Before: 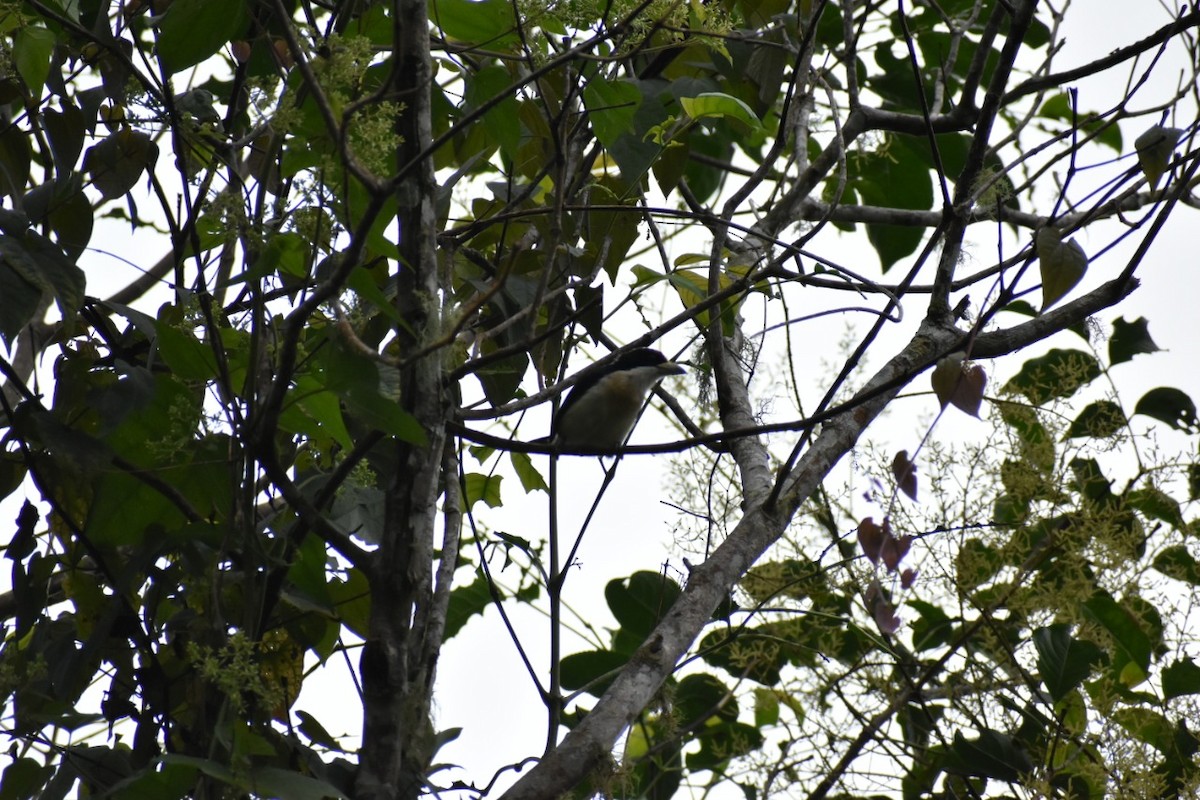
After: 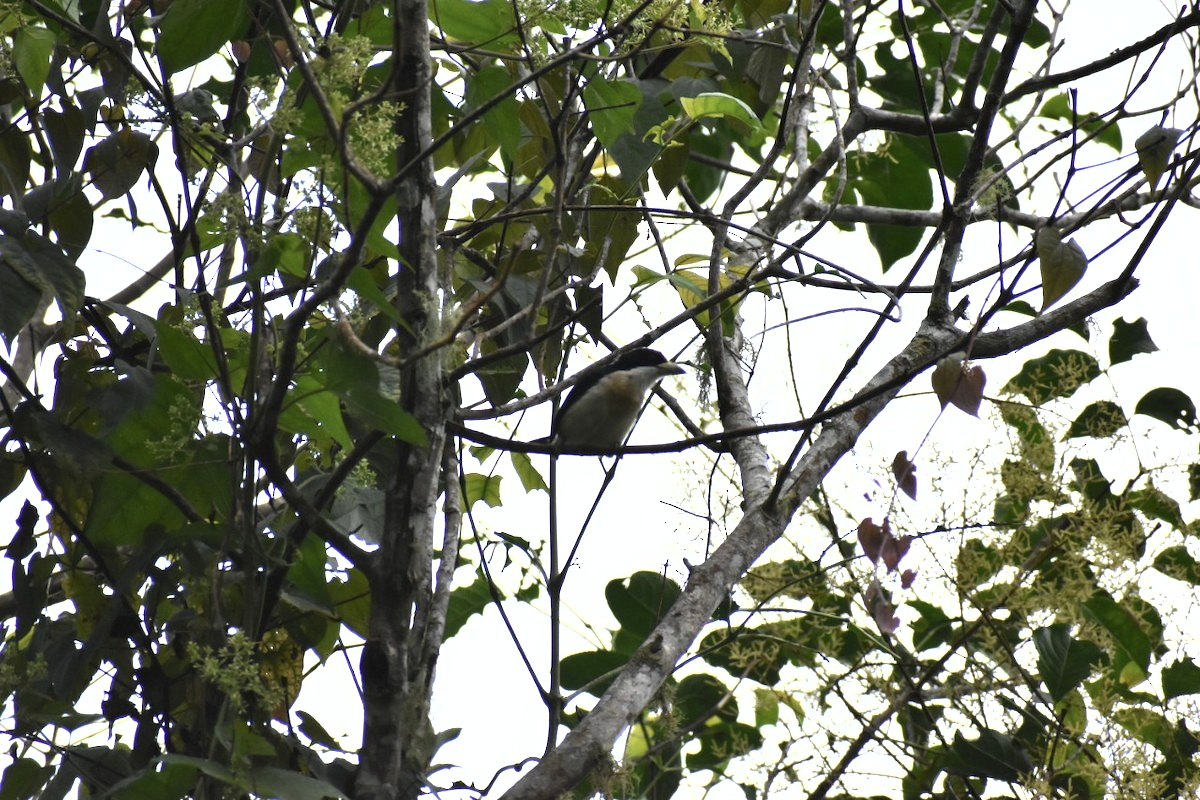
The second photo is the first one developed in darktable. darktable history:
shadows and highlights: shadows 21.04, highlights -35.68, soften with gaussian
contrast brightness saturation: contrast 0.108, saturation -0.163
exposure: black level correction 0, exposure 1.2 EV, compensate highlight preservation false
